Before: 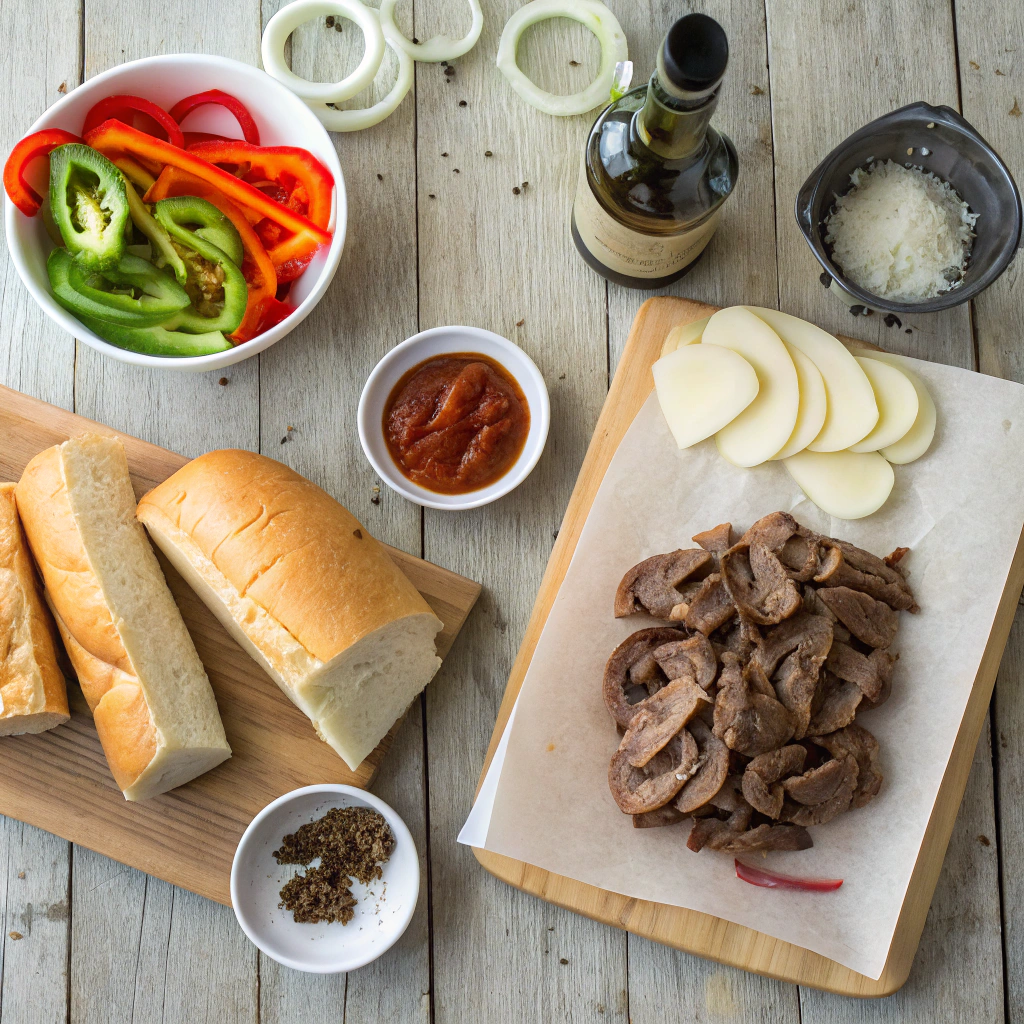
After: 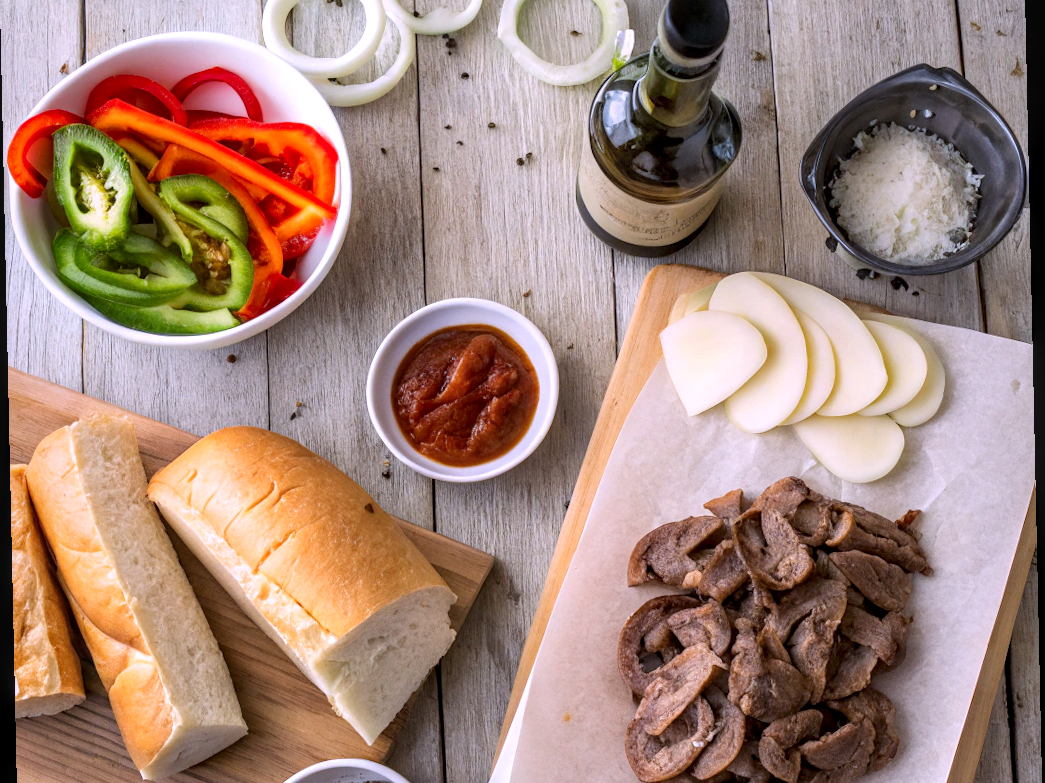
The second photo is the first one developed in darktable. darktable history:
crop: top 3.857%, bottom 21.132%
rotate and perspective: rotation -1.24°, automatic cropping off
white balance: red 1.066, blue 1.119
local contrast: detail 130%
